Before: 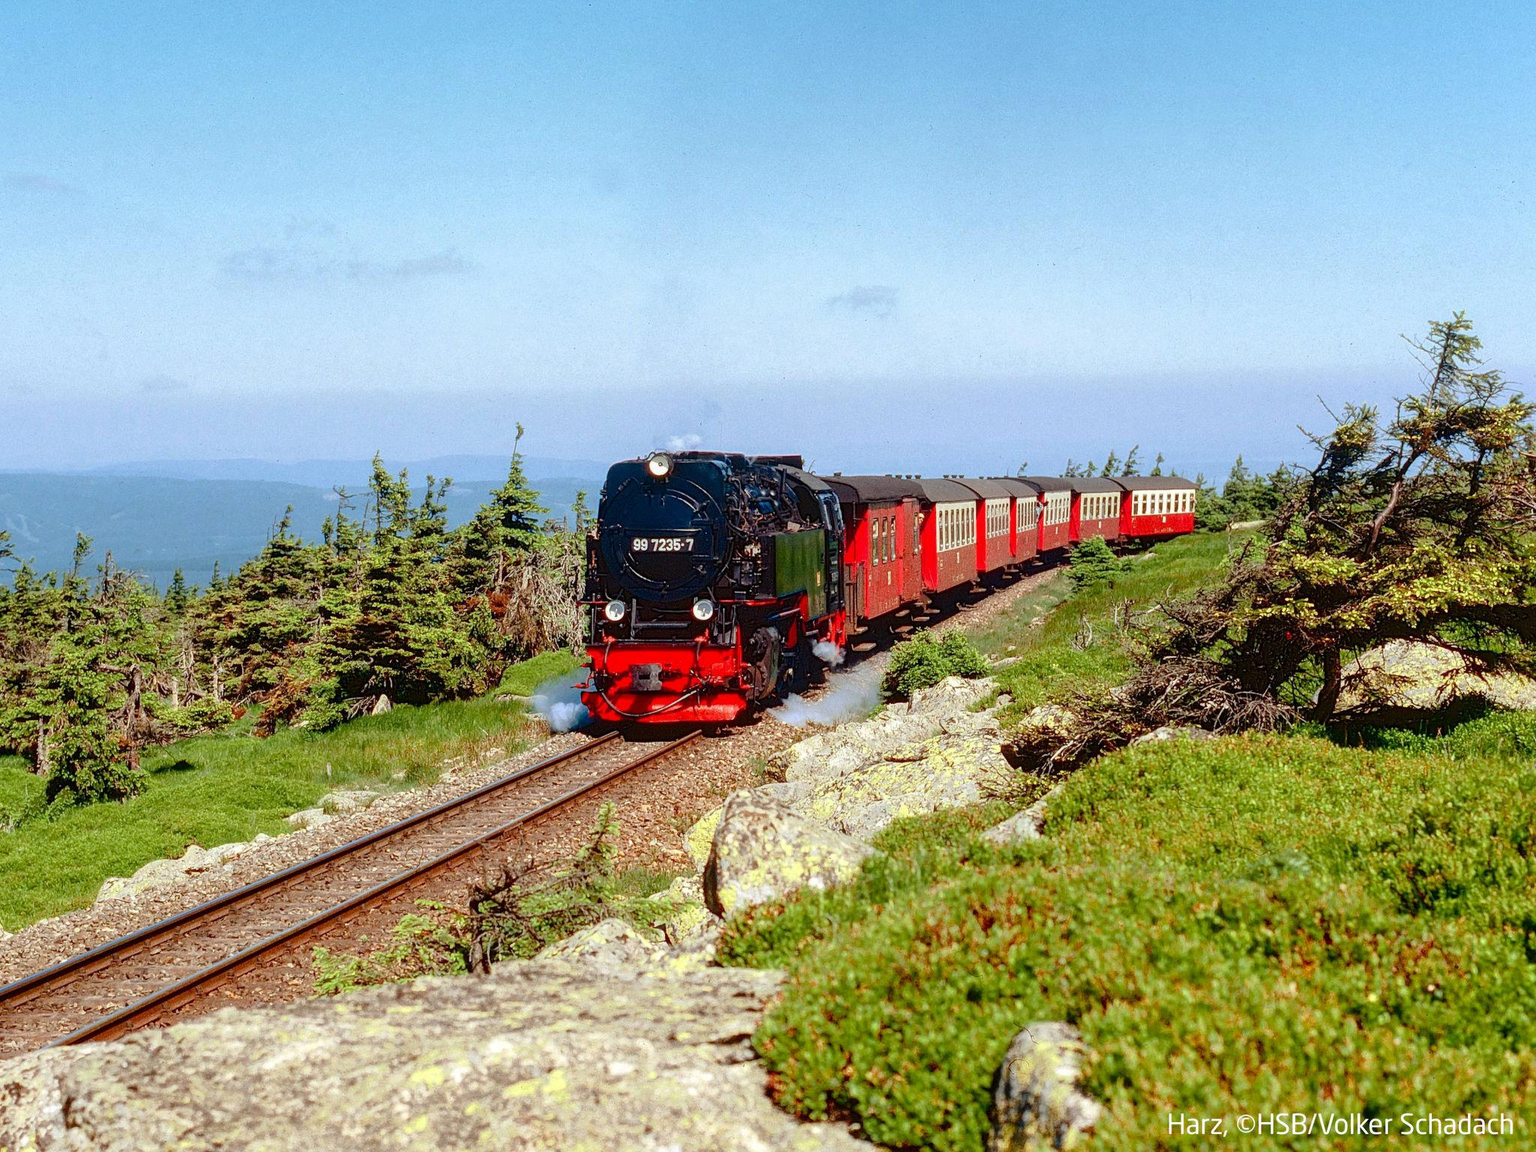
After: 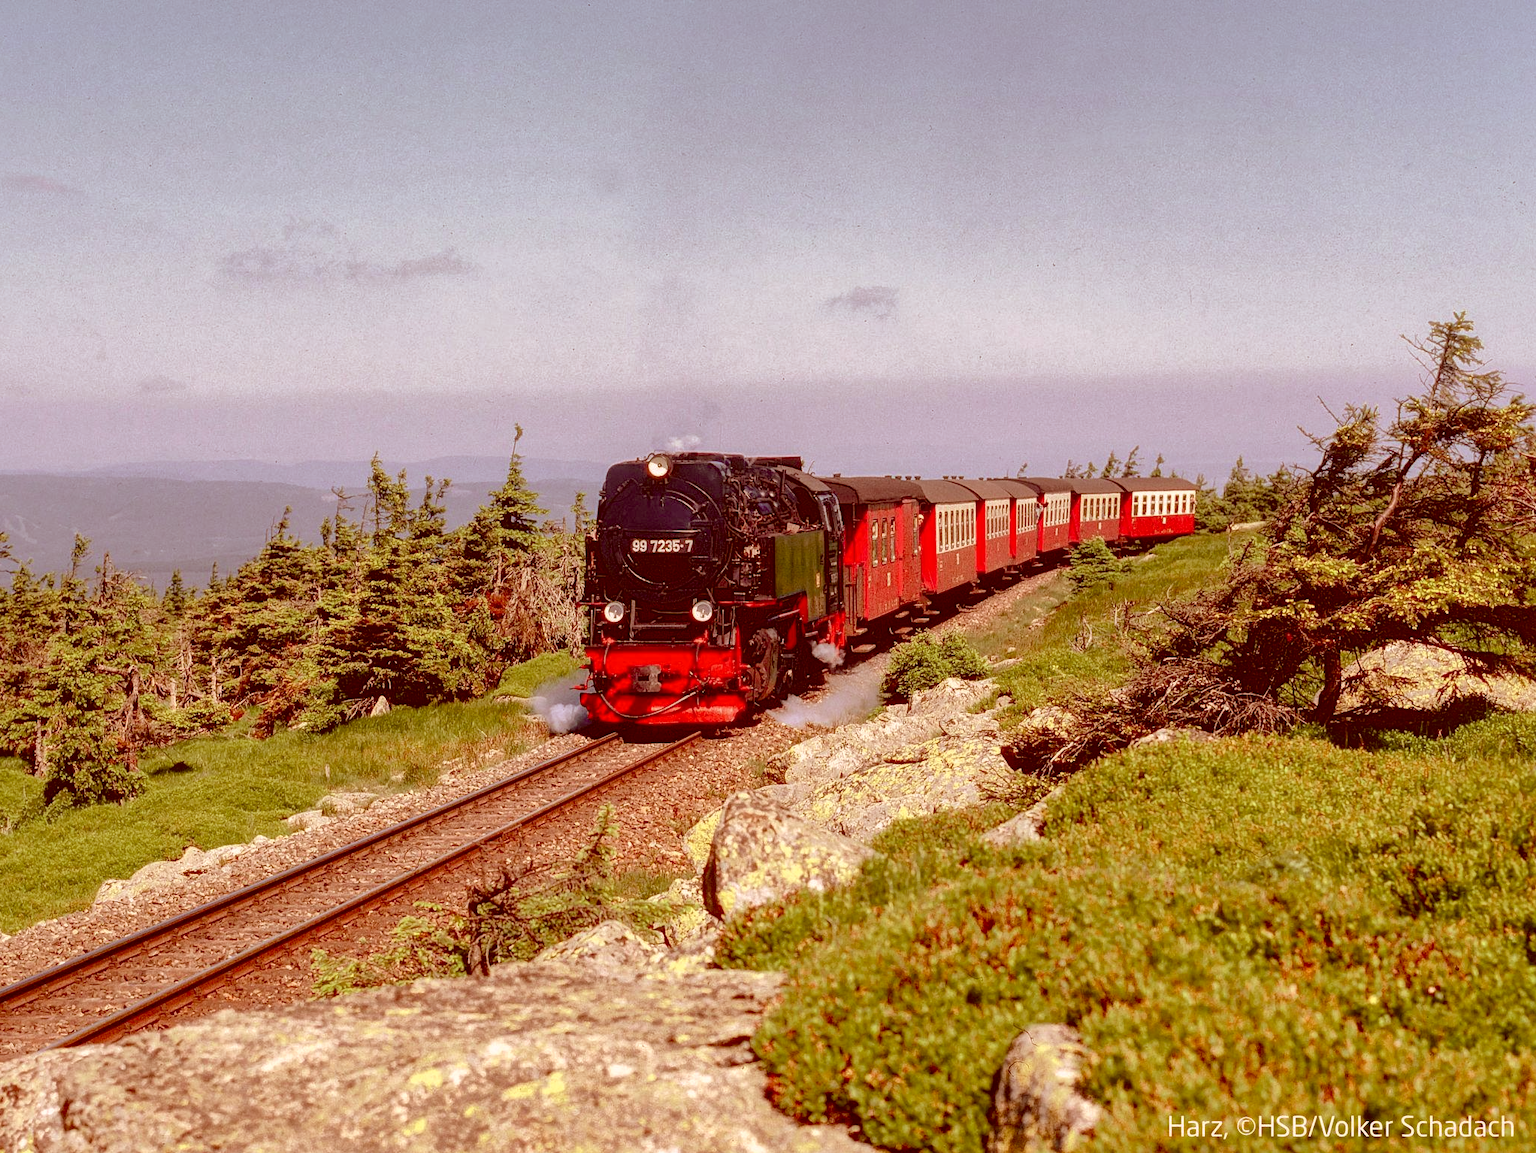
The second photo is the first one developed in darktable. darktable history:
crop: left 0.154%
color correction: highlights a* 9.08, highlights b* 8.88, shadows a* 39.35, shadows b* 39.98, saturation 0.77
shadows and highlights: highlights color adjustment 55.18%
